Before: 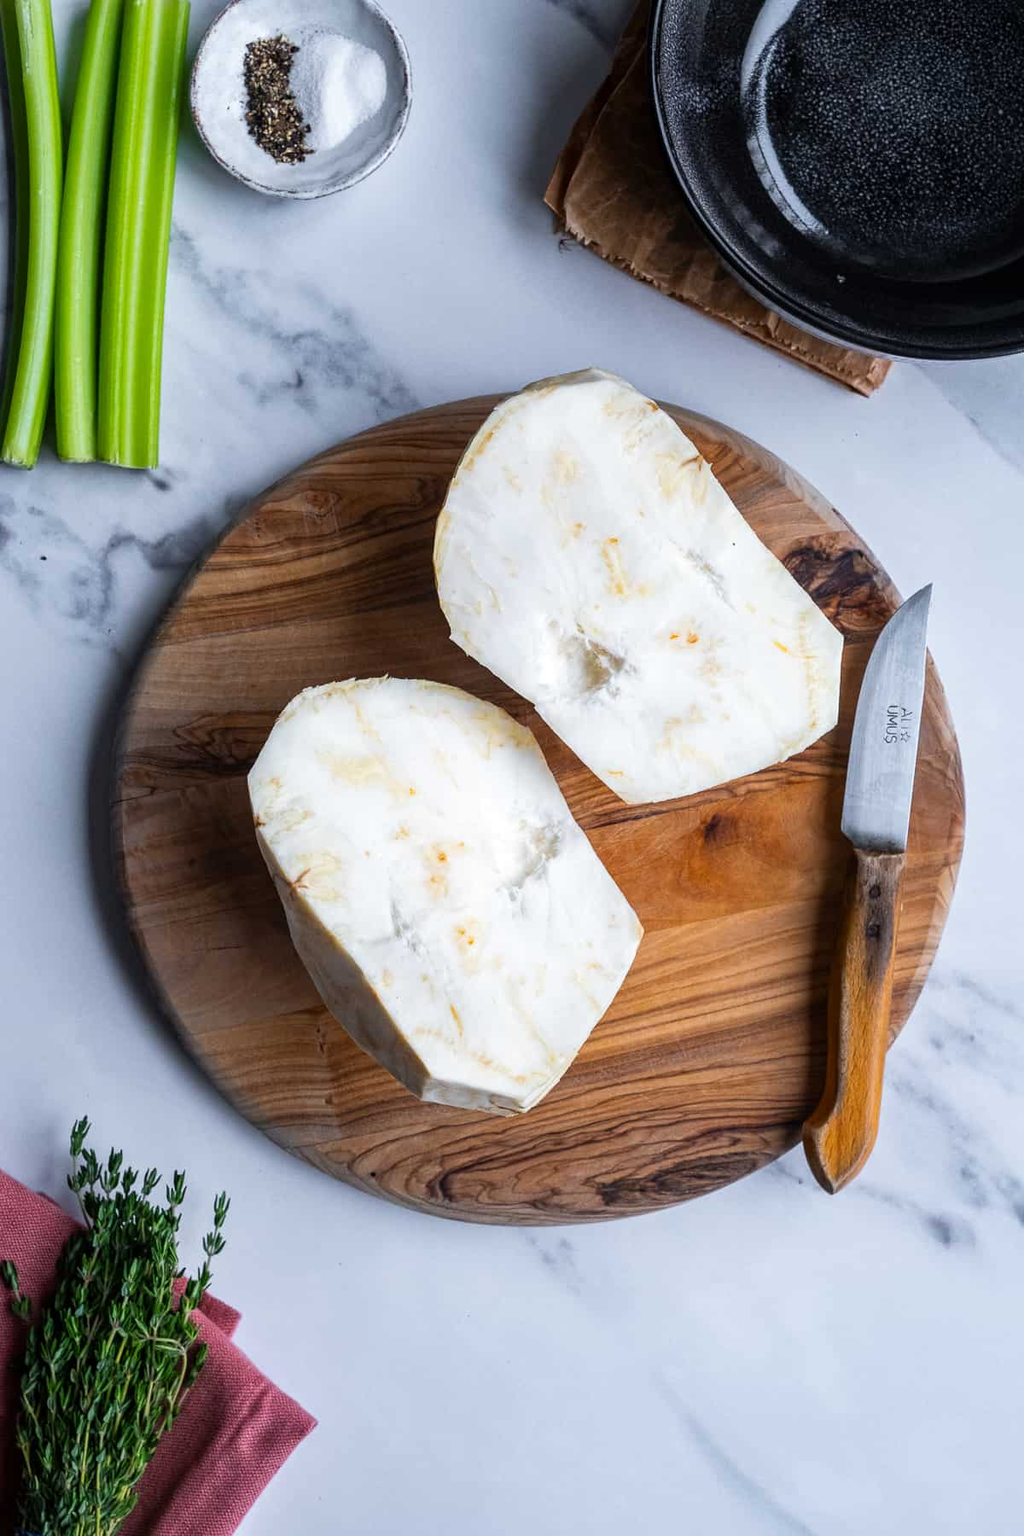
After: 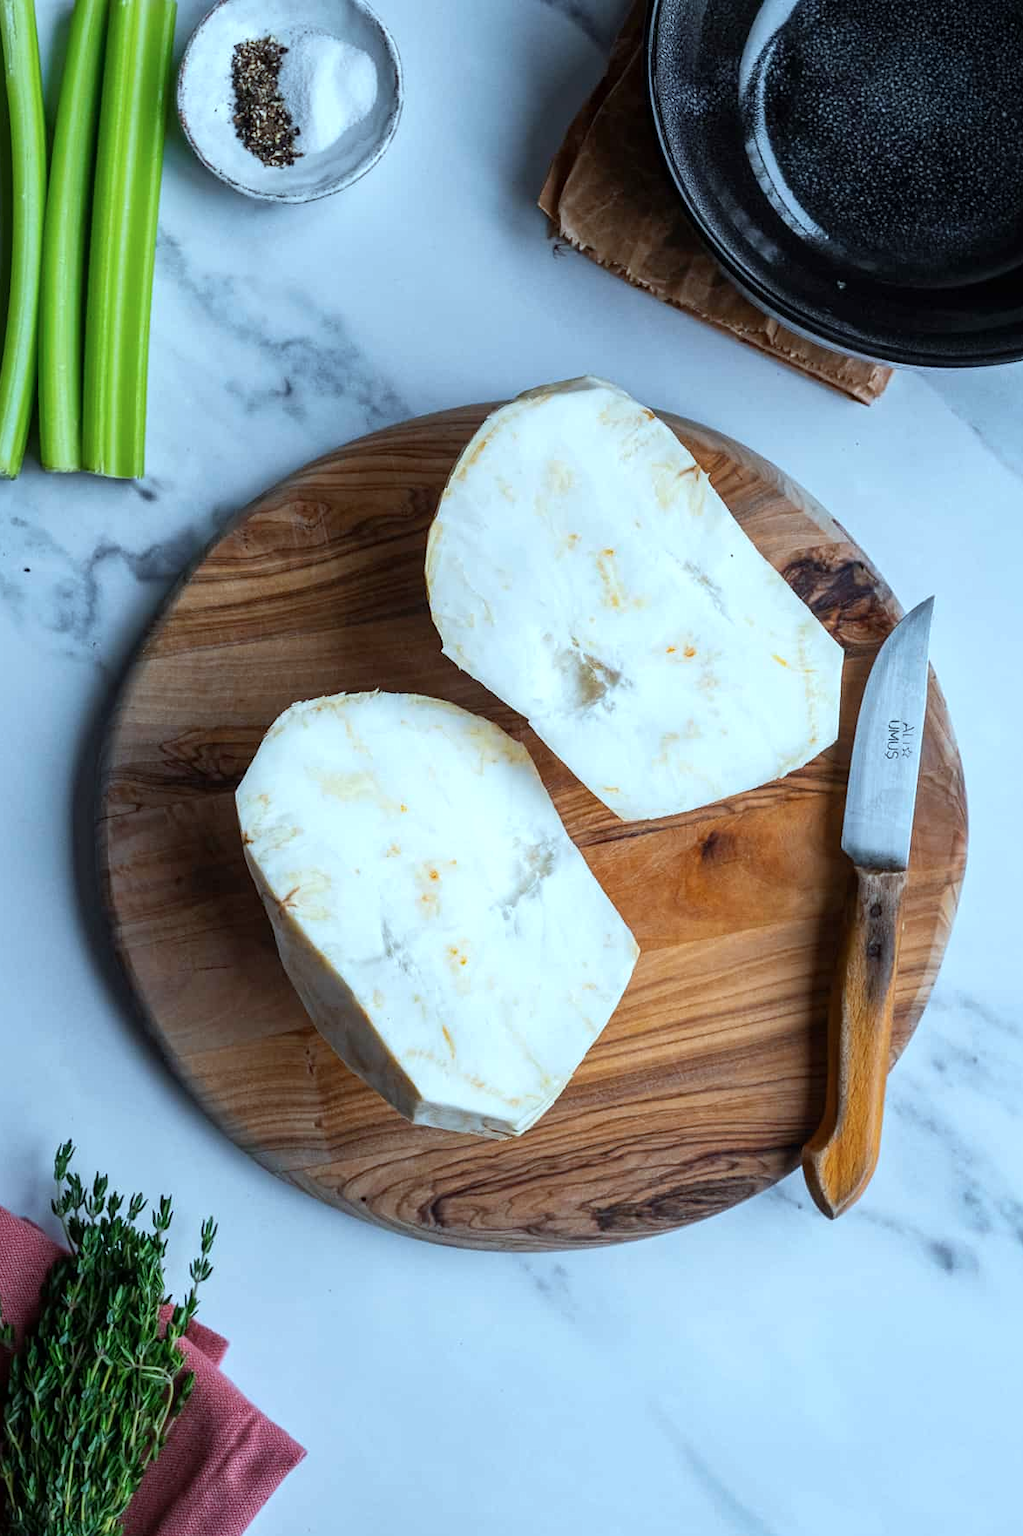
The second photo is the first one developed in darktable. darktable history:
color correction: highlights a* -10.15, highlights b* -10.53
crop: left 1.74%, right 0.282%, bottom 2.048%
